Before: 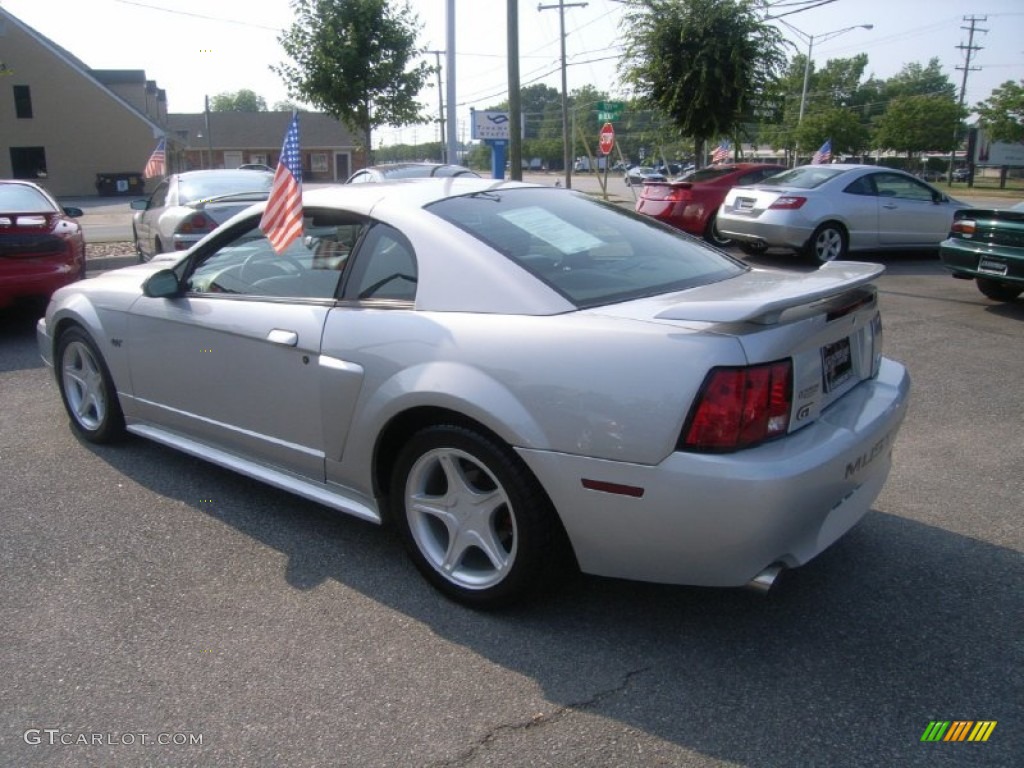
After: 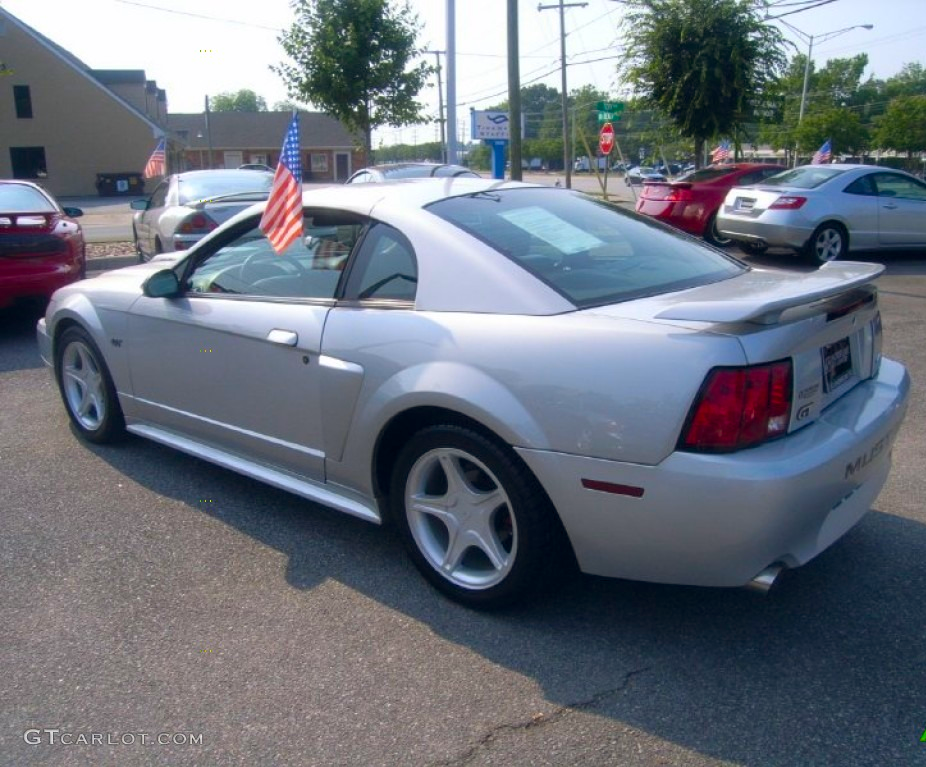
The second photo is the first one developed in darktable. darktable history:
crop: right 9.484%, bottom 0.023%
color balance rgb: global offset › chroma 0.057%, global offset › hue 253.92°, linear chroma grading › global chroma 9.827%, perceptual saturation grading › global saturation 39.558%
exposure: compensate highlight preservation false
